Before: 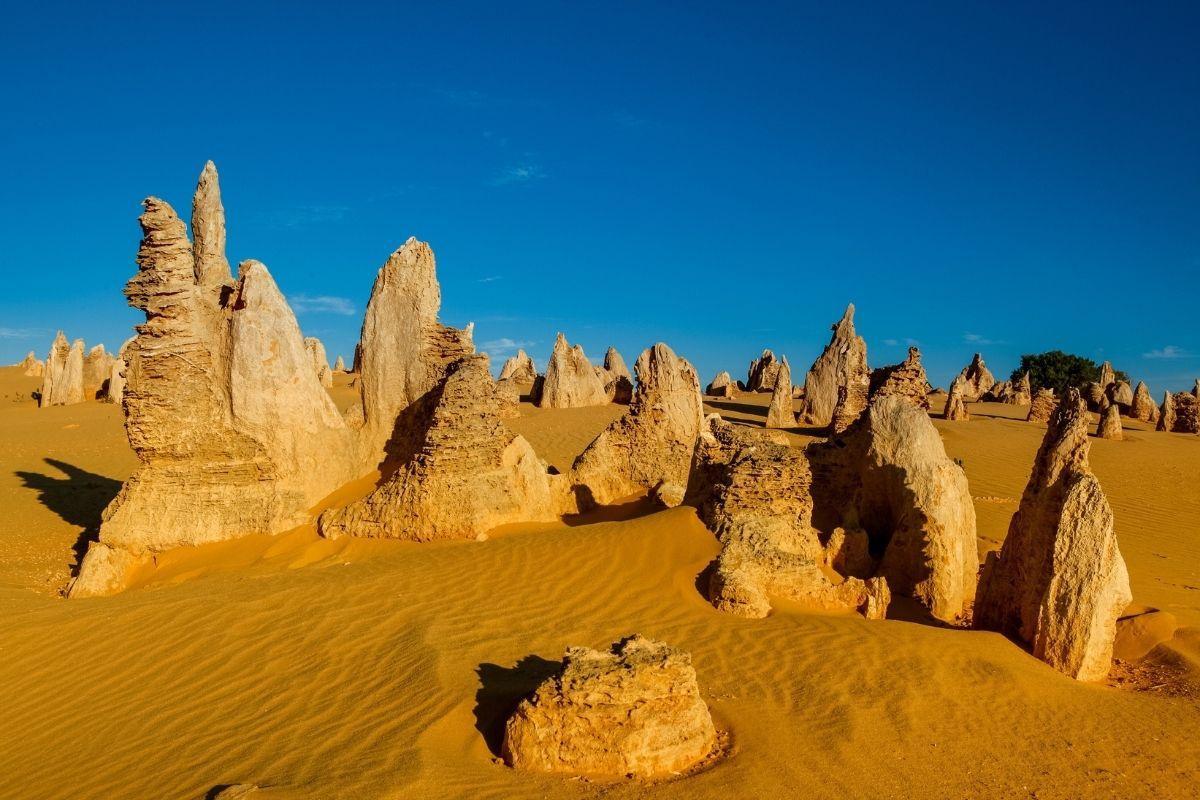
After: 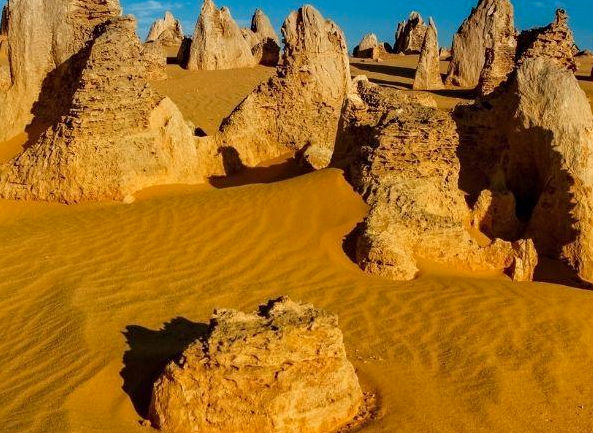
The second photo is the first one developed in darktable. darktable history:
haze removal: compatibility mode true, adaptive false
crop: left 29.43%, top 42.283%, right 21.152%, bottom 3.504%
